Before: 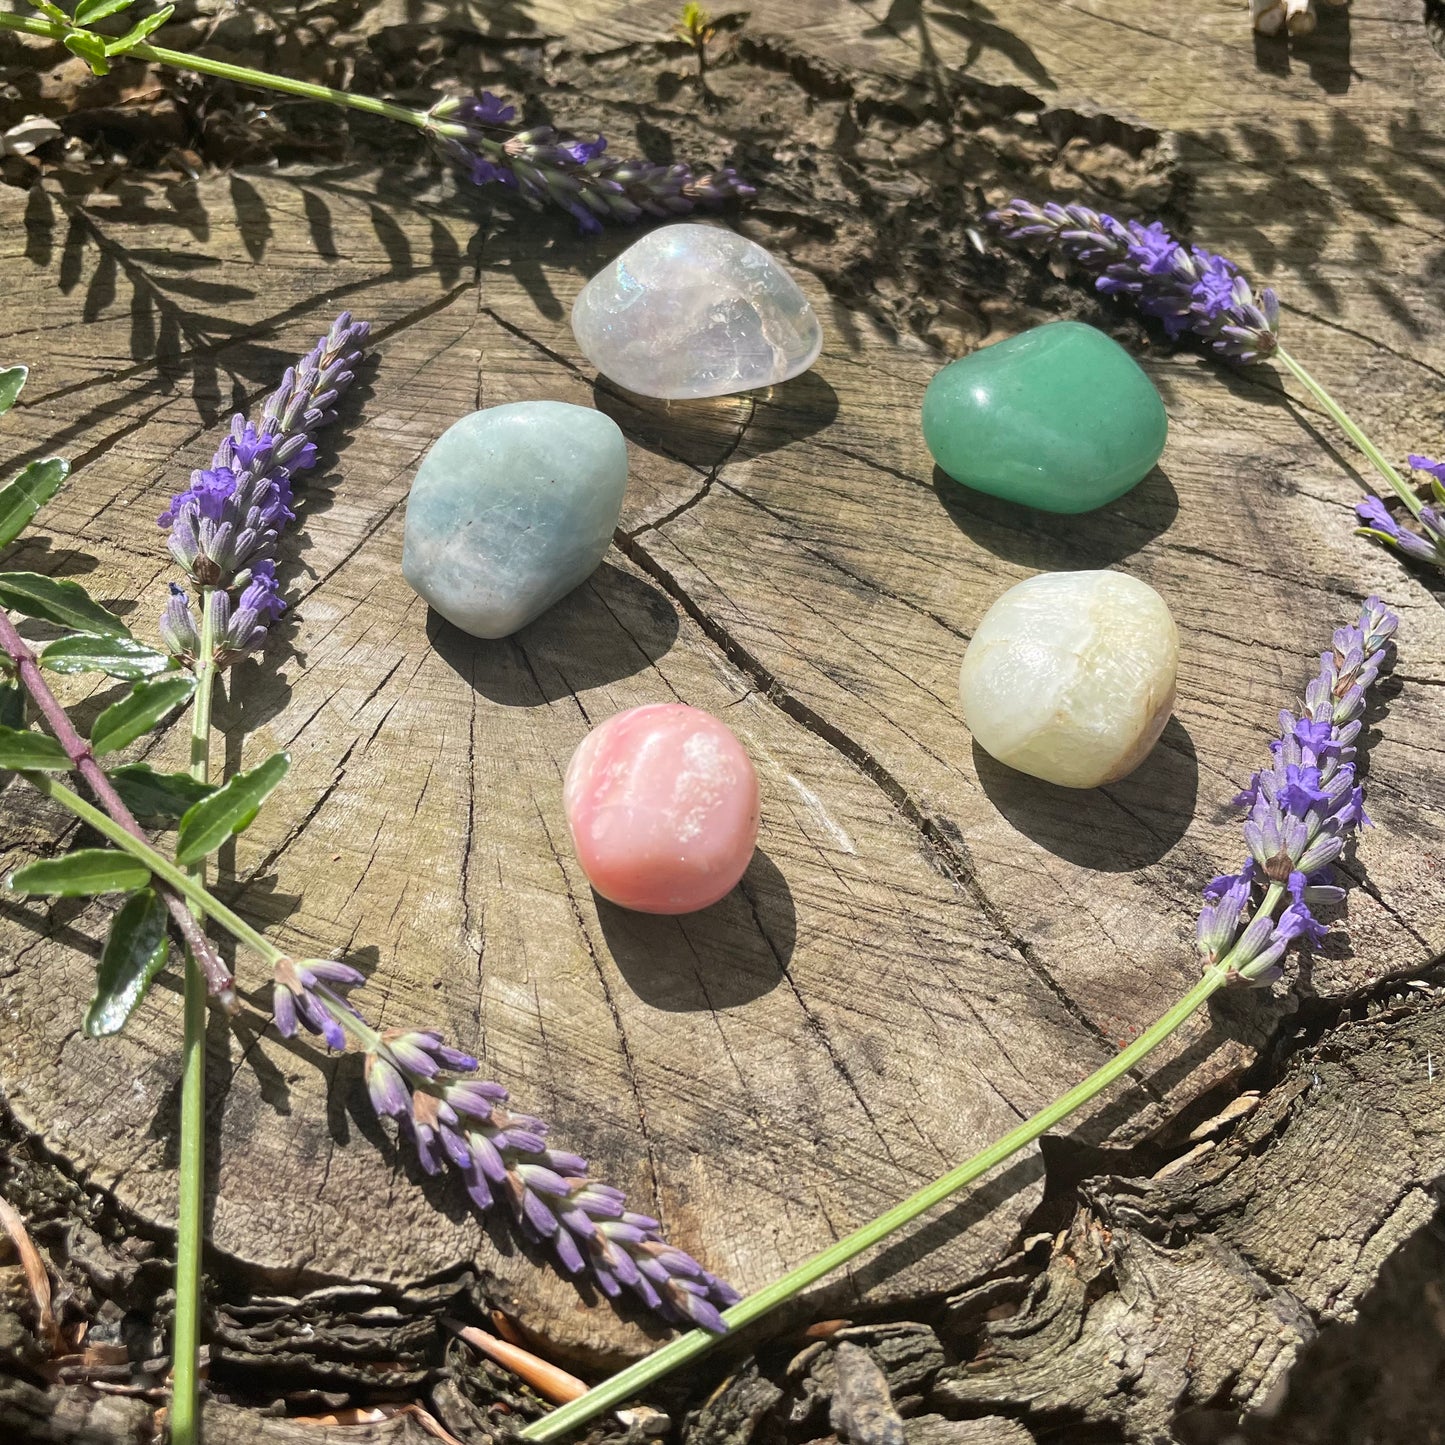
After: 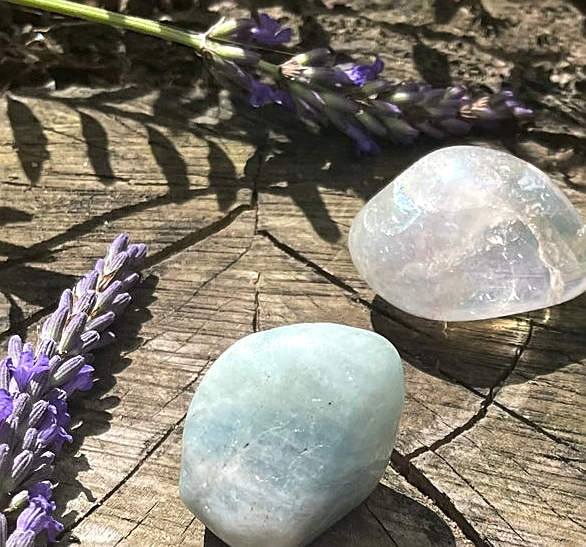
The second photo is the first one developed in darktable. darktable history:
crop: left 15.452%, top 5.459%, right 43.956%, bottom 56.62%
tone equalizer: -8 EV -0.417 EV, -7 EV -0.389 EV, -6 EV -0.333 EV, -5 EV -0.222 EV, -3 EV 0.222 EV, -2 EV 0.333 EV, -1 EV 0.389 EV, +0 EV 0.417 EV, edges refinement/feathering 500, mask exposure compensation -1.57 EV, preserve details no
sharpen: on, module defaults
